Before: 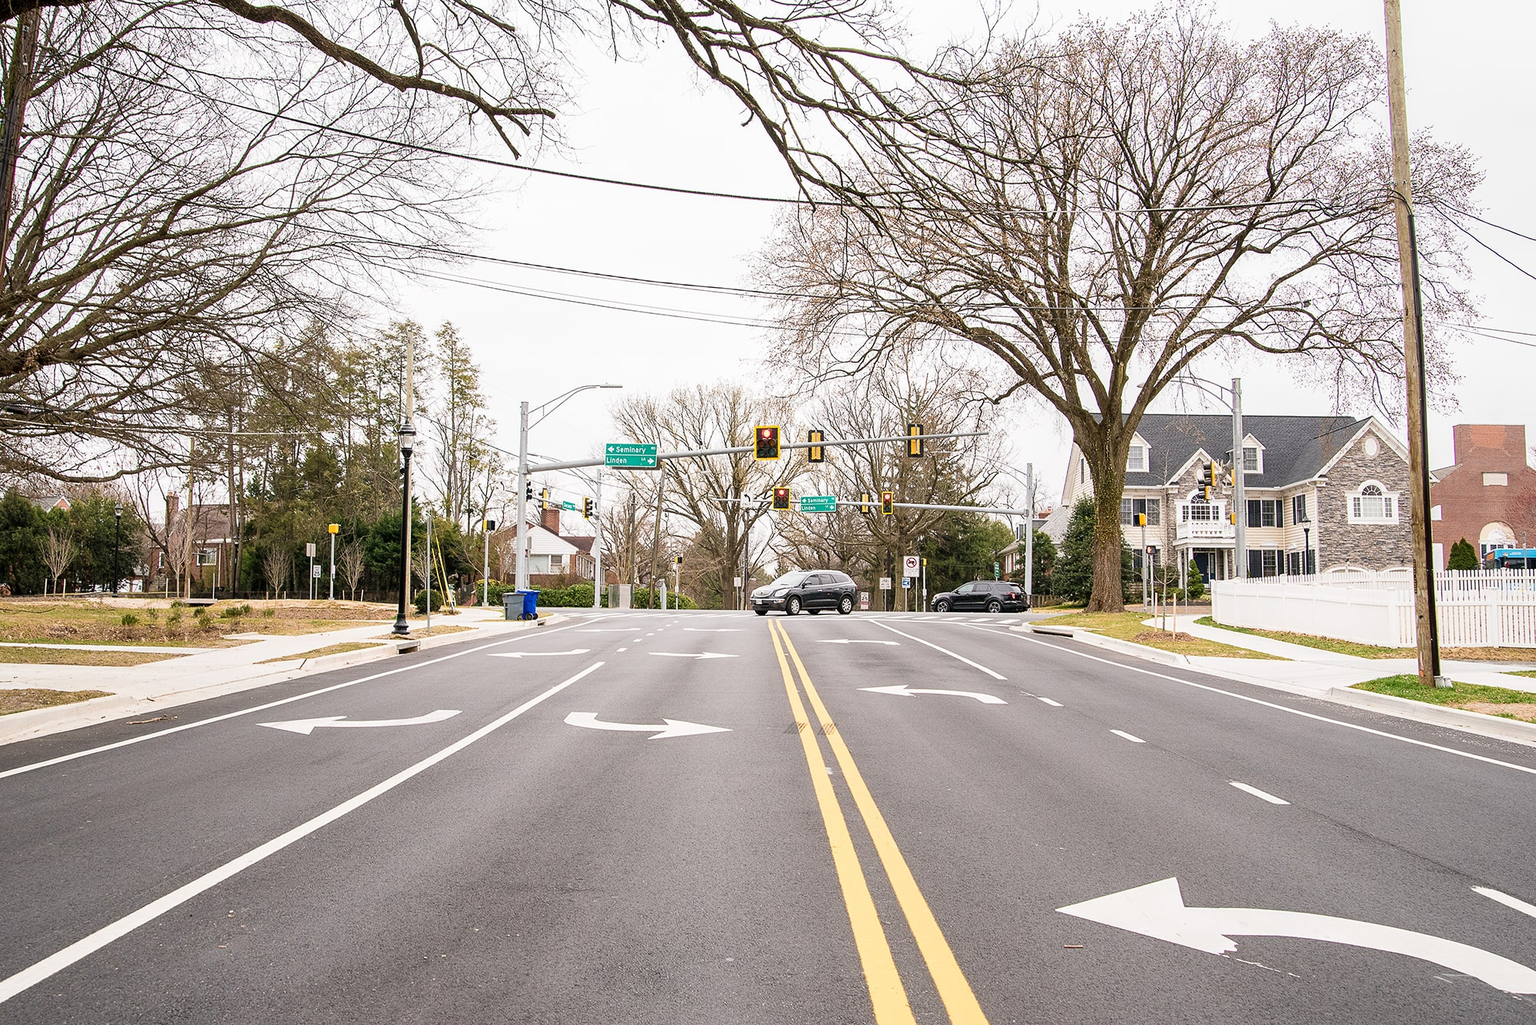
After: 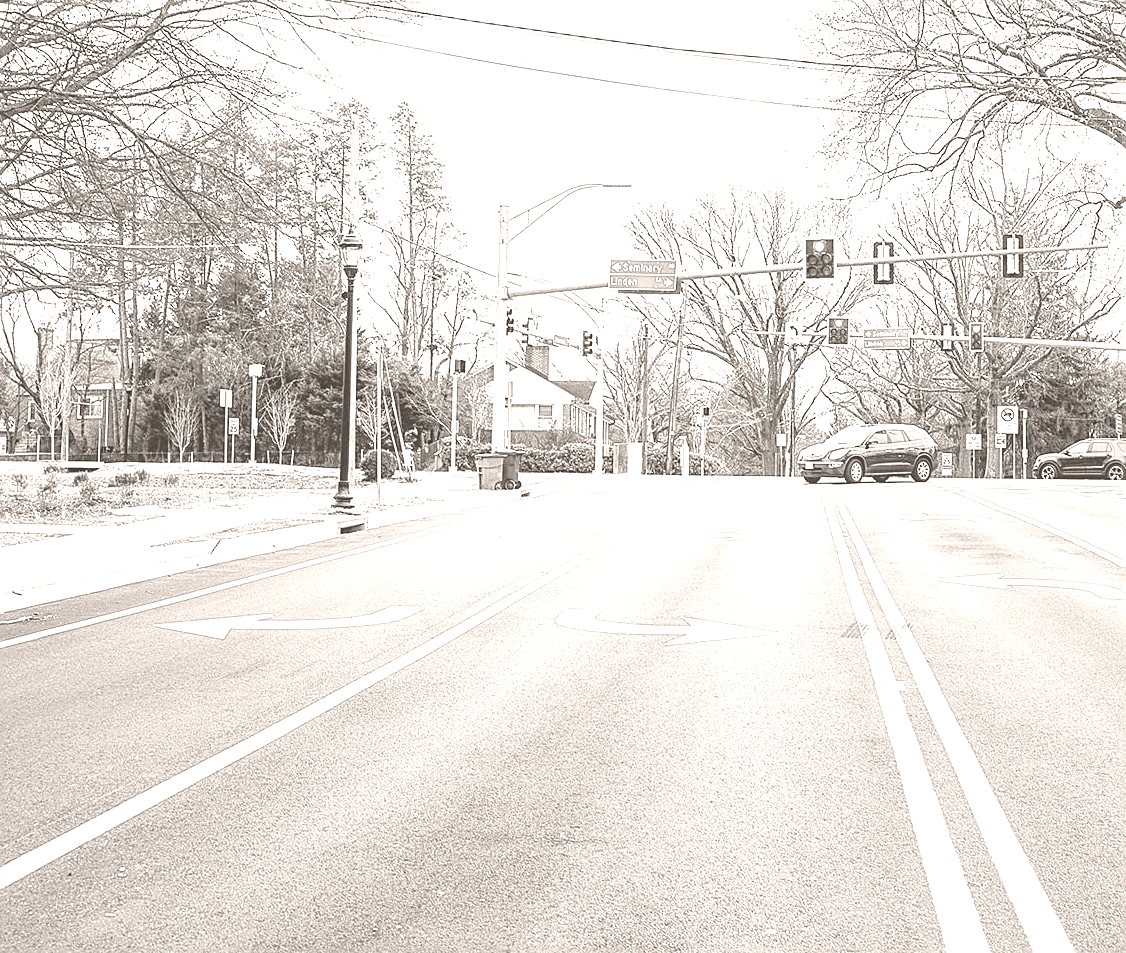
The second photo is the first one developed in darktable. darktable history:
crop: left 8.966%, top 23.852%, right 34.699%, bottom 4.703%
sharpen: on, module defaults
local contrast: on, module defaults
colorize: hue 34.49°, saturation 35.33%, source mix 100%, lightness 55%, version 1
